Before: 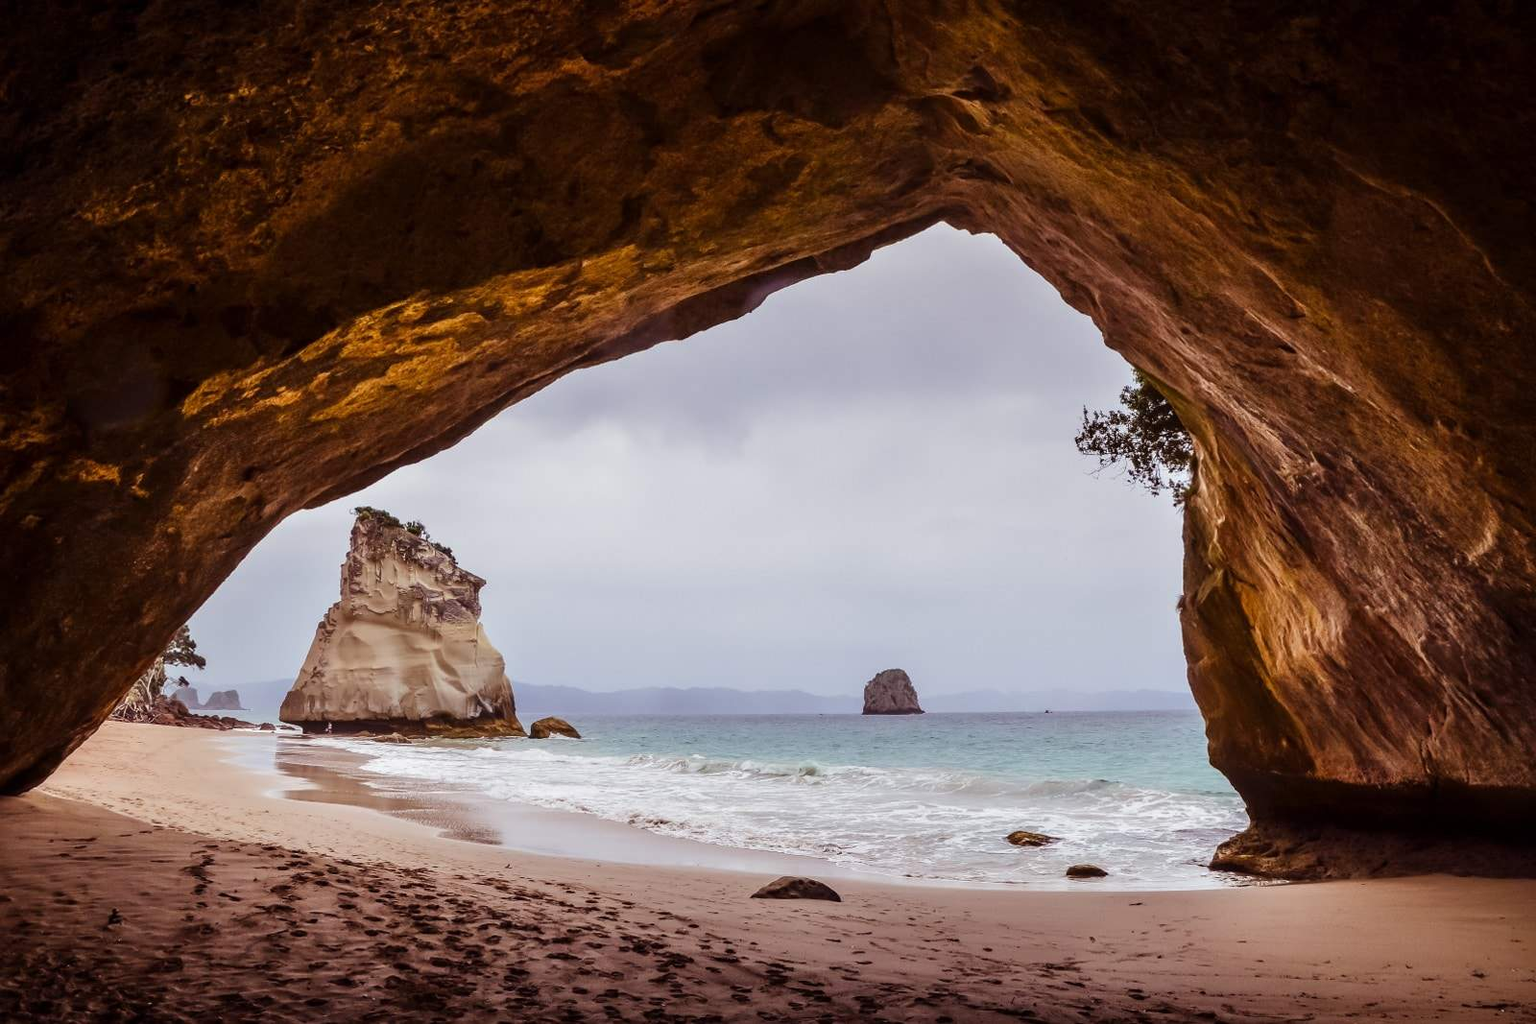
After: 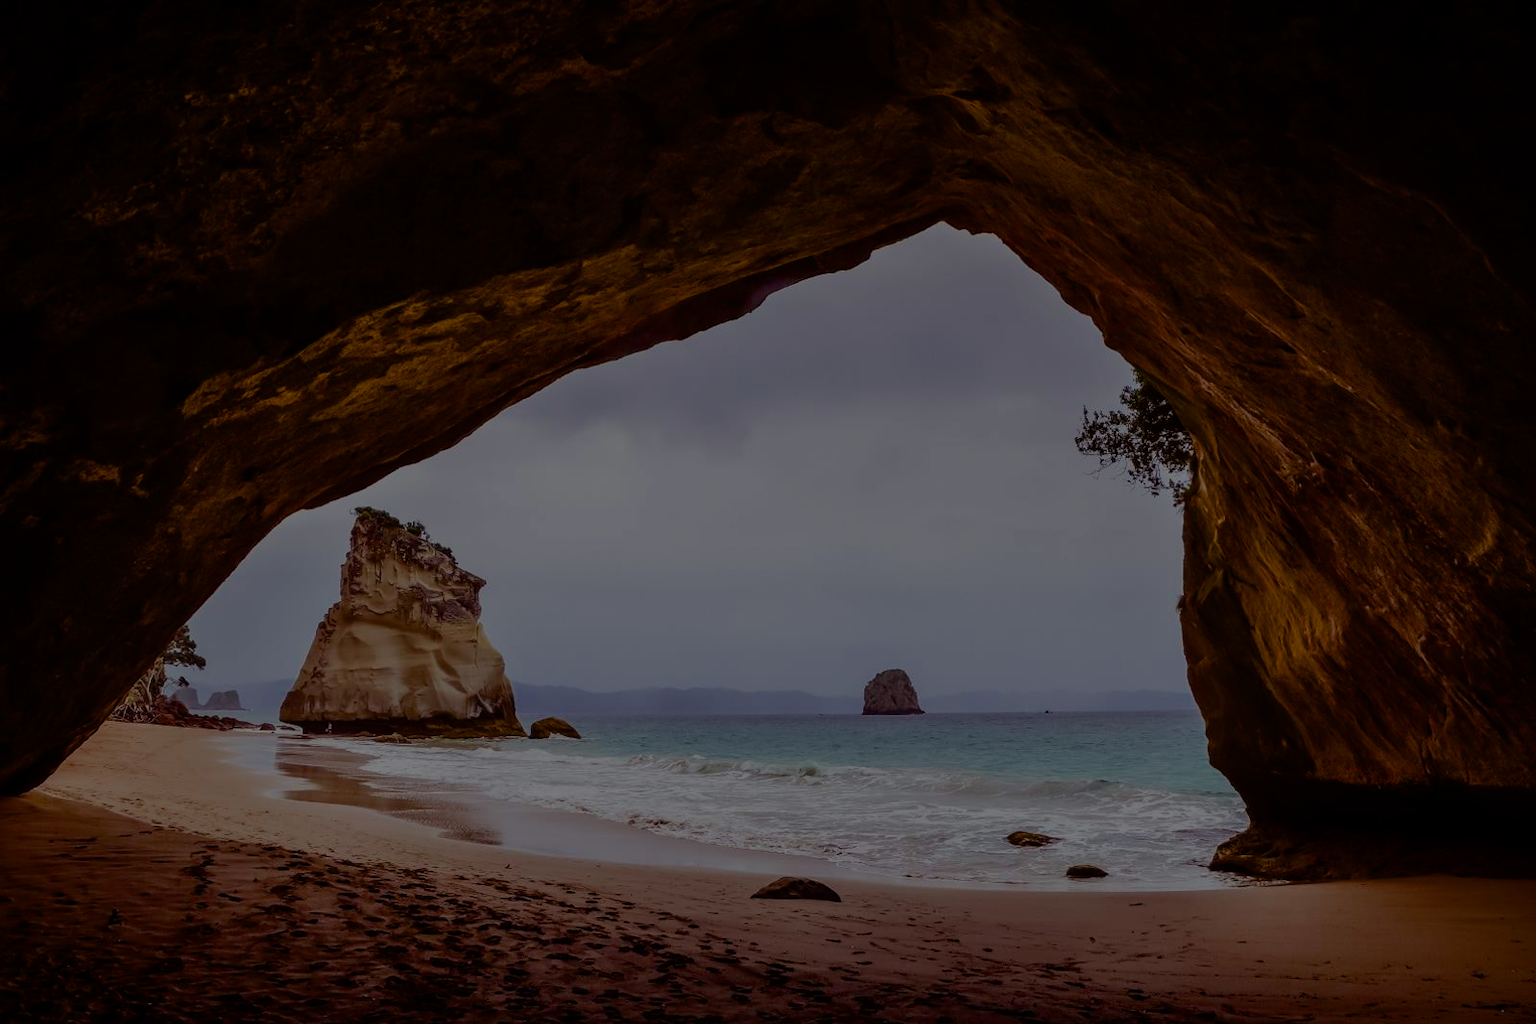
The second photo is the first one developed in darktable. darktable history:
exposure: exposure -2.409 EV, compensate exposure bias true, compensate highlight preservation false
color balance rgb: perceptual saturation grading › global saturation 31.008%, global vibrance 15.782%, saturation formula JzAzBz (2021)
base curve: curves: ch0 [(0, 0) (0.235, 0.266) (0.503, 0.496) (0.786, 0.72) (1, 1)], preserve colors none
